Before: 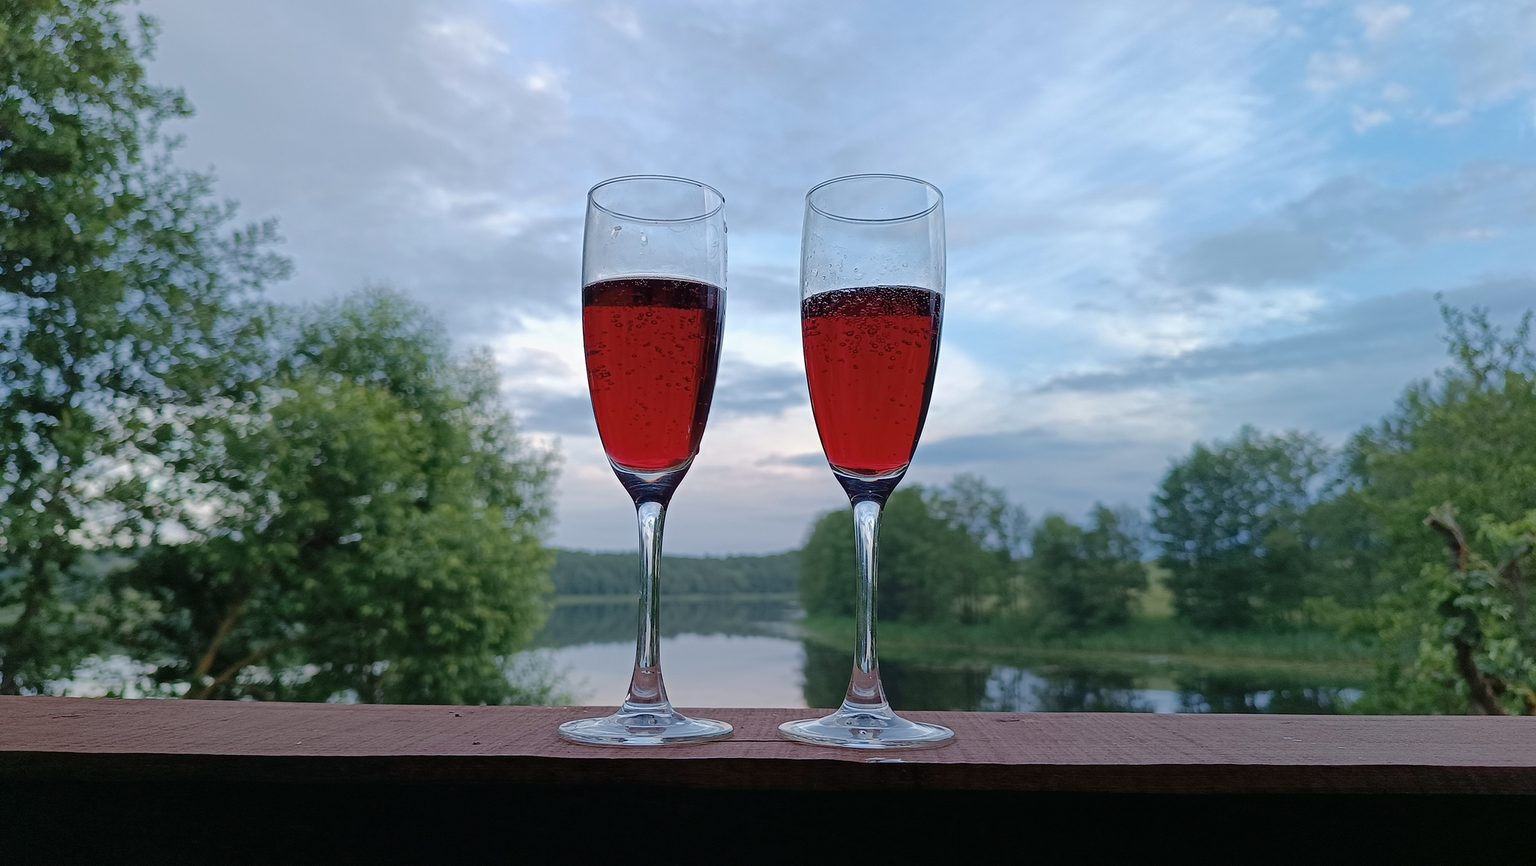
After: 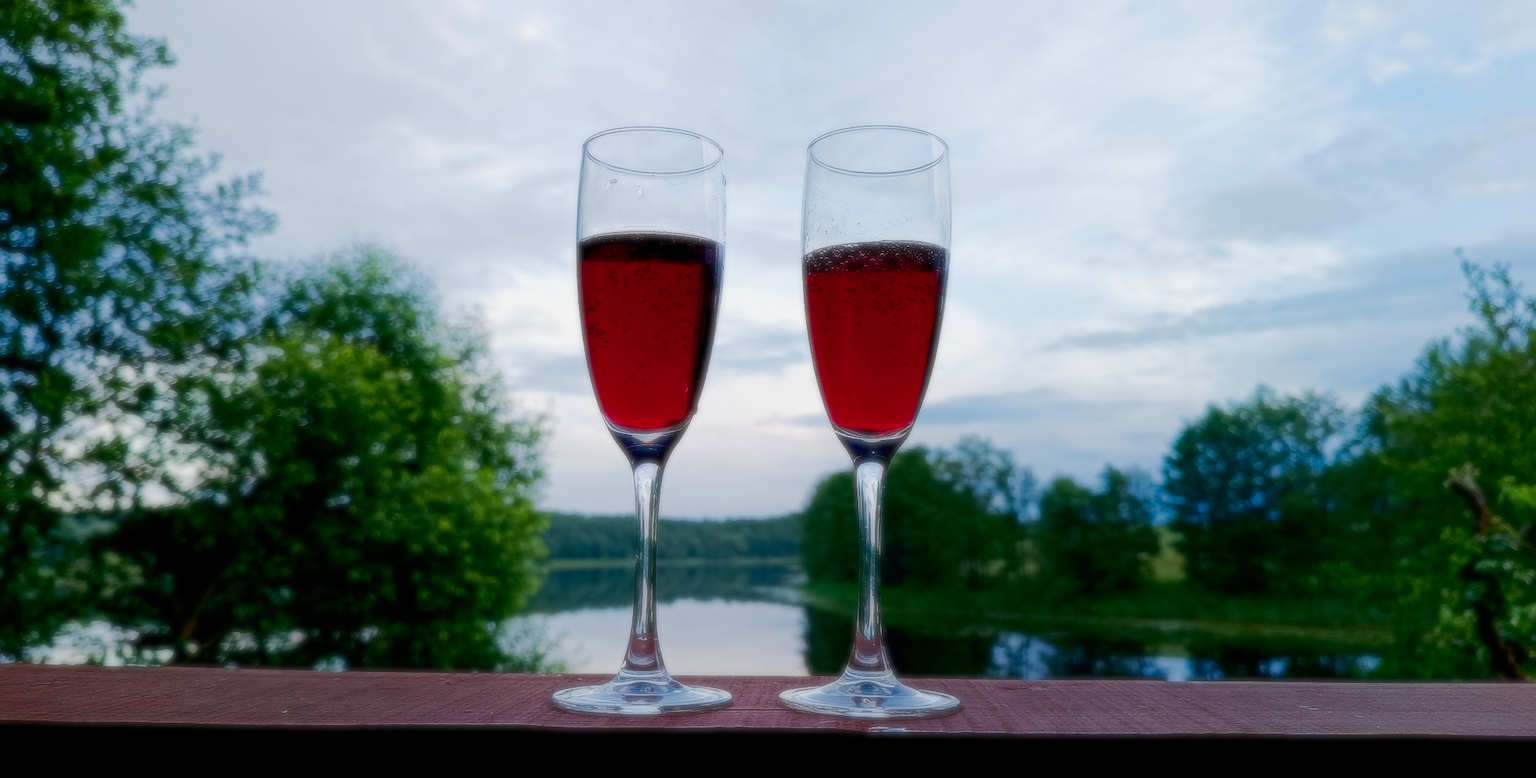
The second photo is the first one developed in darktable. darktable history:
crop: left 1.507%, top 6.147%, right 1.379%, bottom 6.637%
tone curve: curves: ch0 [(0, 0) (0.003, 0.003) (0.011, 0.014) (0.025, 0.031) (0.044, 0.055) (0.069, 0.086) (0.1, 0.124) (0.136, 0.168) (0.177, 0.22) (0.224, 0.278) (0.277, 0.344) (0.335, 0.426) (0.399, 0.515) (0.468, 0.597) (0.543, 0.672) (0.623, 0.746) (0.709, 0.815) (0.801, 0.881) (0.898, 0.939) (1, 1)], preserve colors none
contrast brightness saturation: contrast 0.22, brightness -0.19, saturation 0.24
contrast equalizer: y [[0.439, 0.44, 0.442, 0.457, 0.493, 0.498], [0.5 ×6], [0.5 ×6], [0 ×6], [0 ×6]], mix 0.76
filmic rgb: black relative exposure -7.65 EV, white relative exposure 4.56 EV, hardness 3.61, contrast 1.05
soften: size 8.67%, mix 49%
exposure: black level correction 0.012, compensate highlight preservation false
